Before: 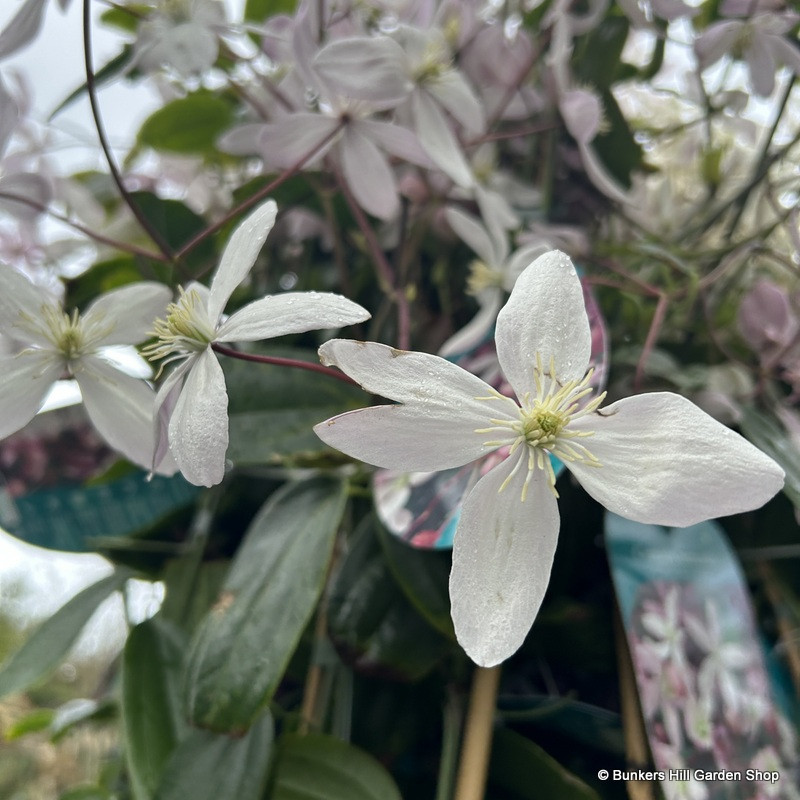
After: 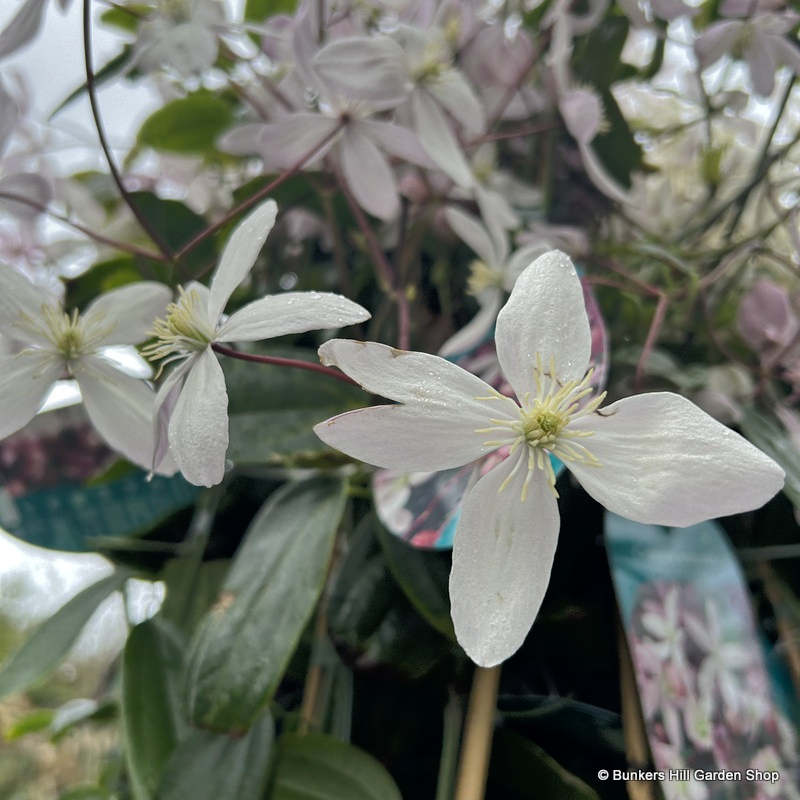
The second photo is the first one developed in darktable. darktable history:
tone curve: curves: ch0 [(0, 0) (0.003, 0.003) (0.011, 0.011) (0.025, 0.025) (0.044, 0.044) (0.069, 0.068) (0.1, 0.098) (0.136, 0.134) (0.177, 0.175) (0.224, 0.221) (0.277, 0.273) (0.335, 0.33) (0.399, 0.393) (0.468, 0.461) (0.543, 0.534) (0.623, 0.614) (0.709, 0.69) (0.801, 0.752) (0.898, 0.835) (1, 1)], color space Lab, independent channels, preserve colors none
tone equalizer: -8 EV -1.87 EV, -7 EV -1.19 EV, -6 EV -1.64 EV
shadows and highlights: shadows 11.81, white point adjustment 1.15, highlights -1.92, soften with gaussian
